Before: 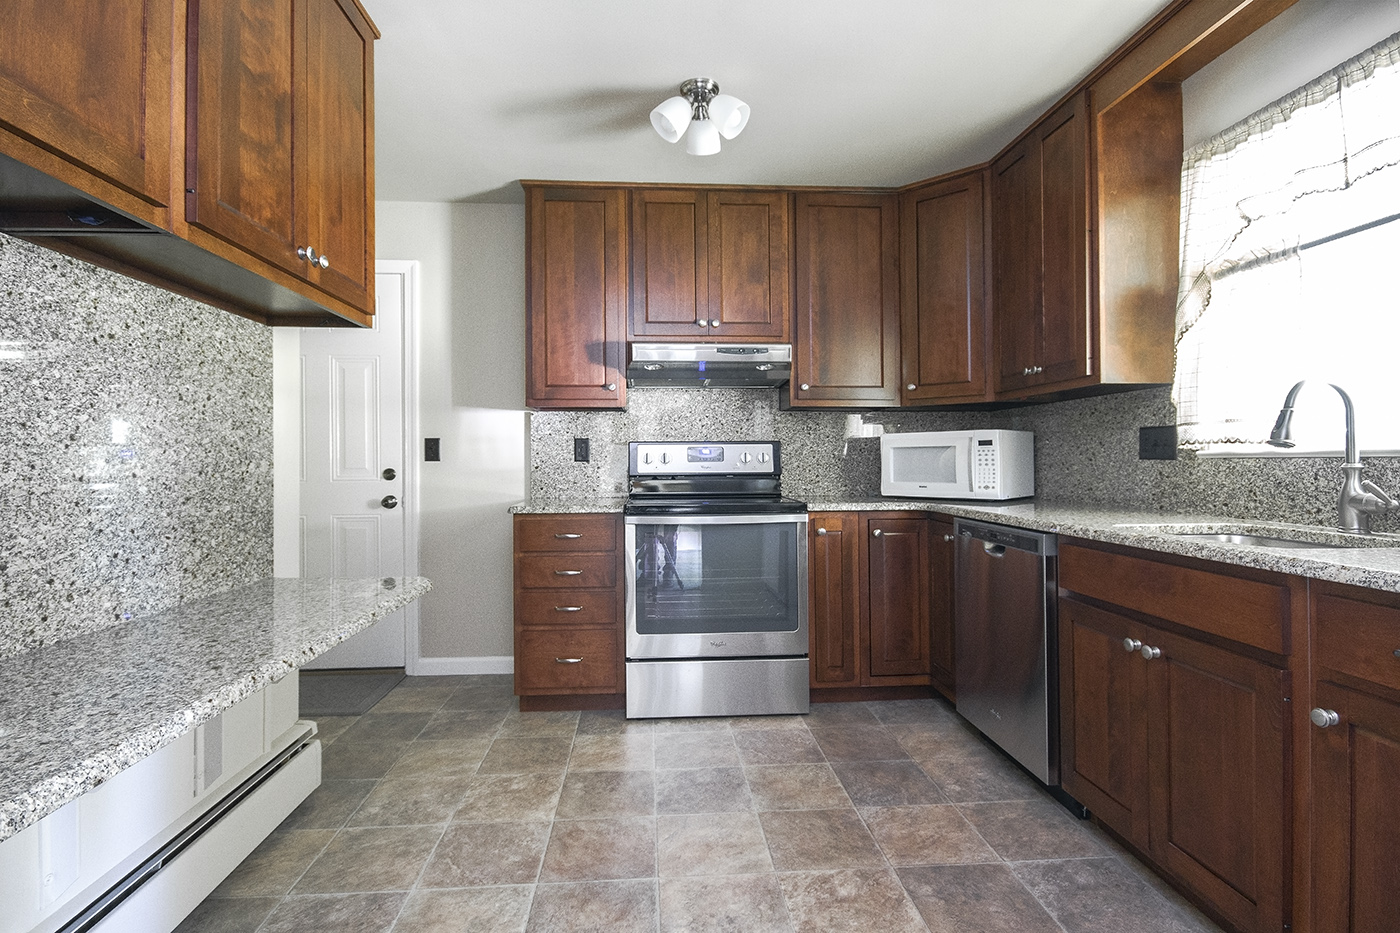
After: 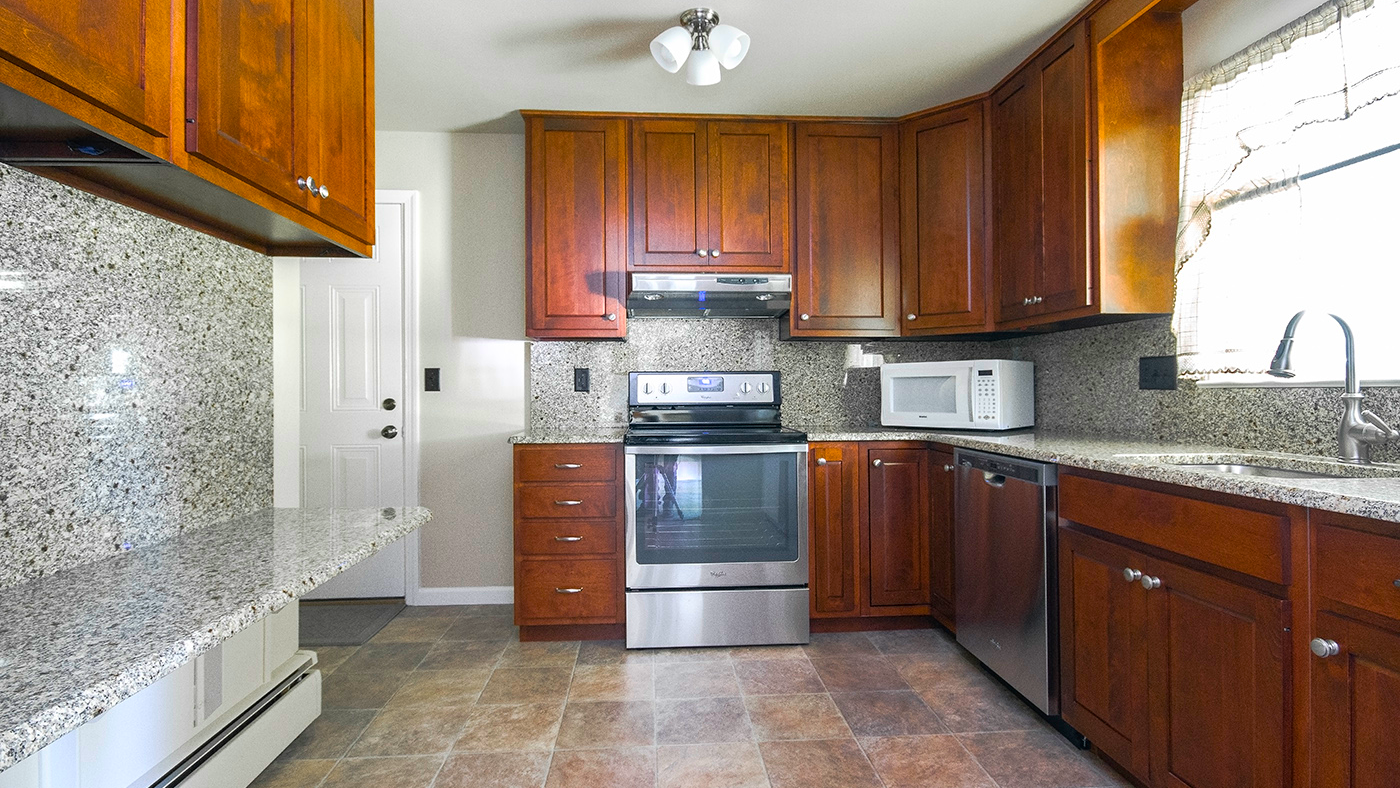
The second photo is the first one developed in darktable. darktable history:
crop: top 7.561%, bottom 7.9%
color balance rgb: linear chroma grading › shadows -30.673%, linear chroma grading › global chroma 34.421%, perceptual saturation grading › global saturation 25.439%, global vibrance 20%
